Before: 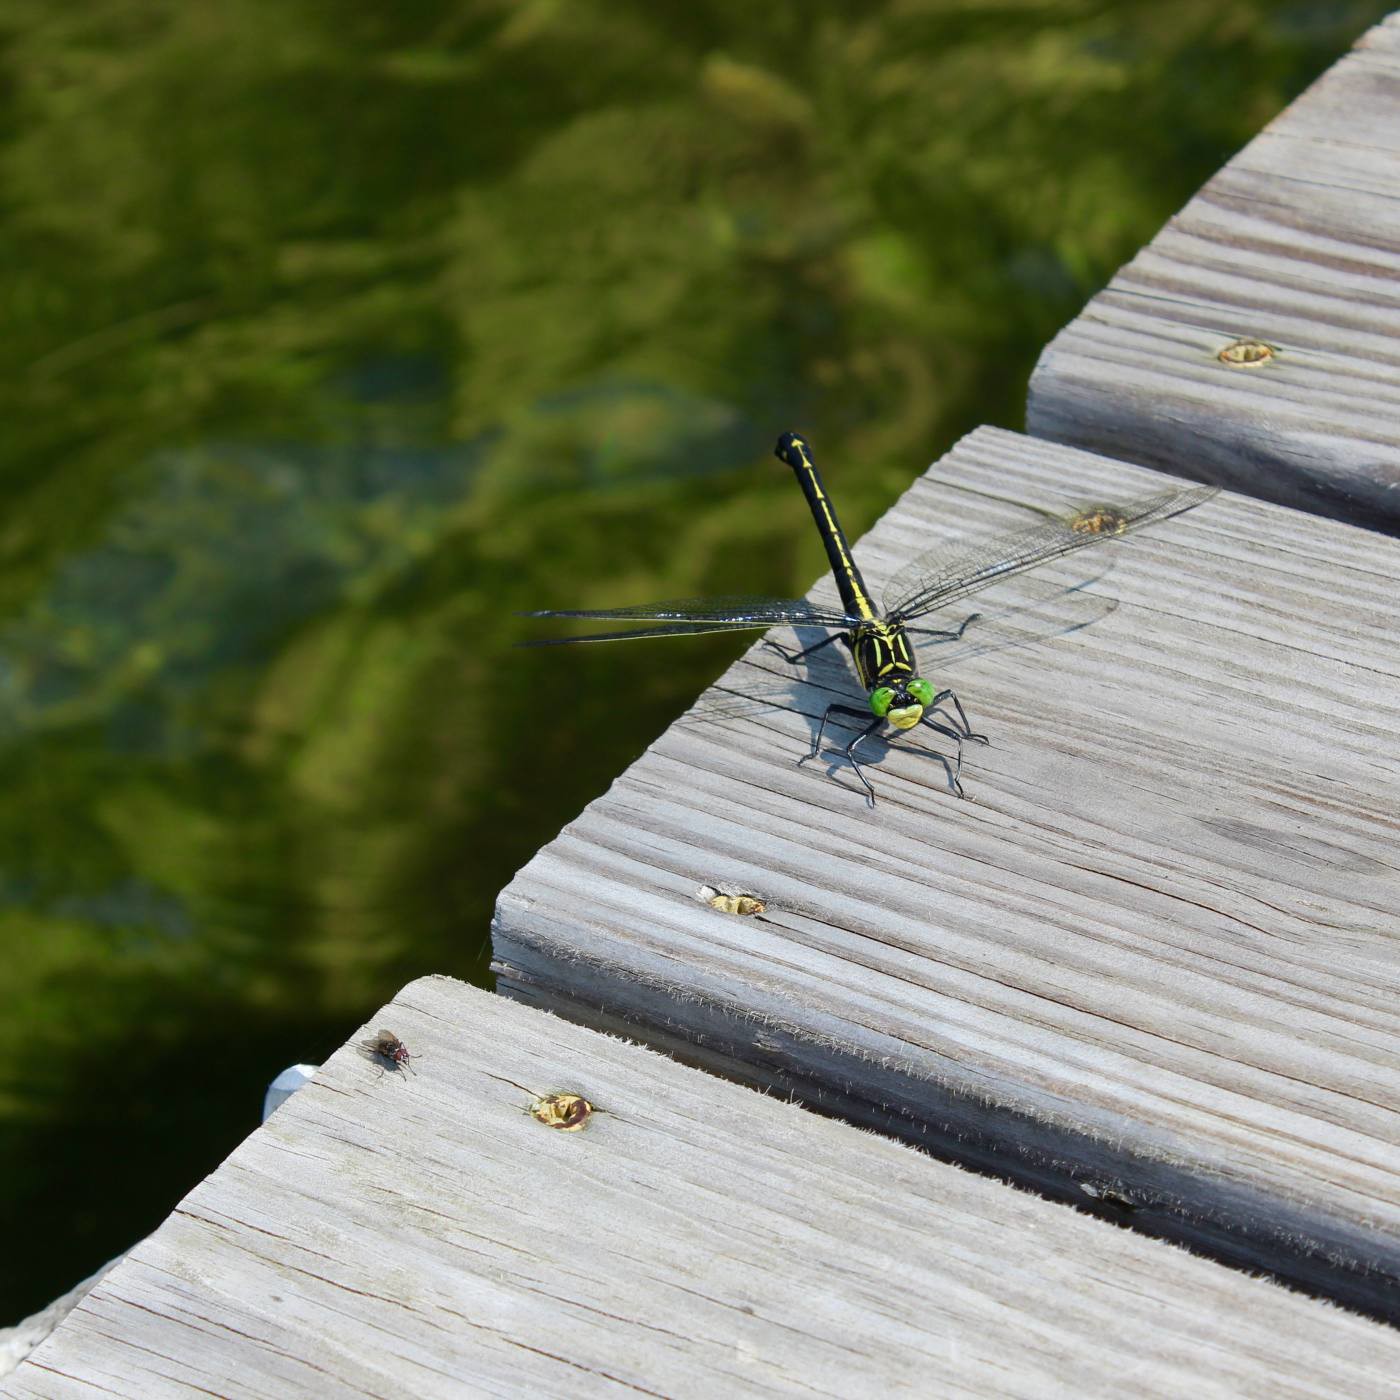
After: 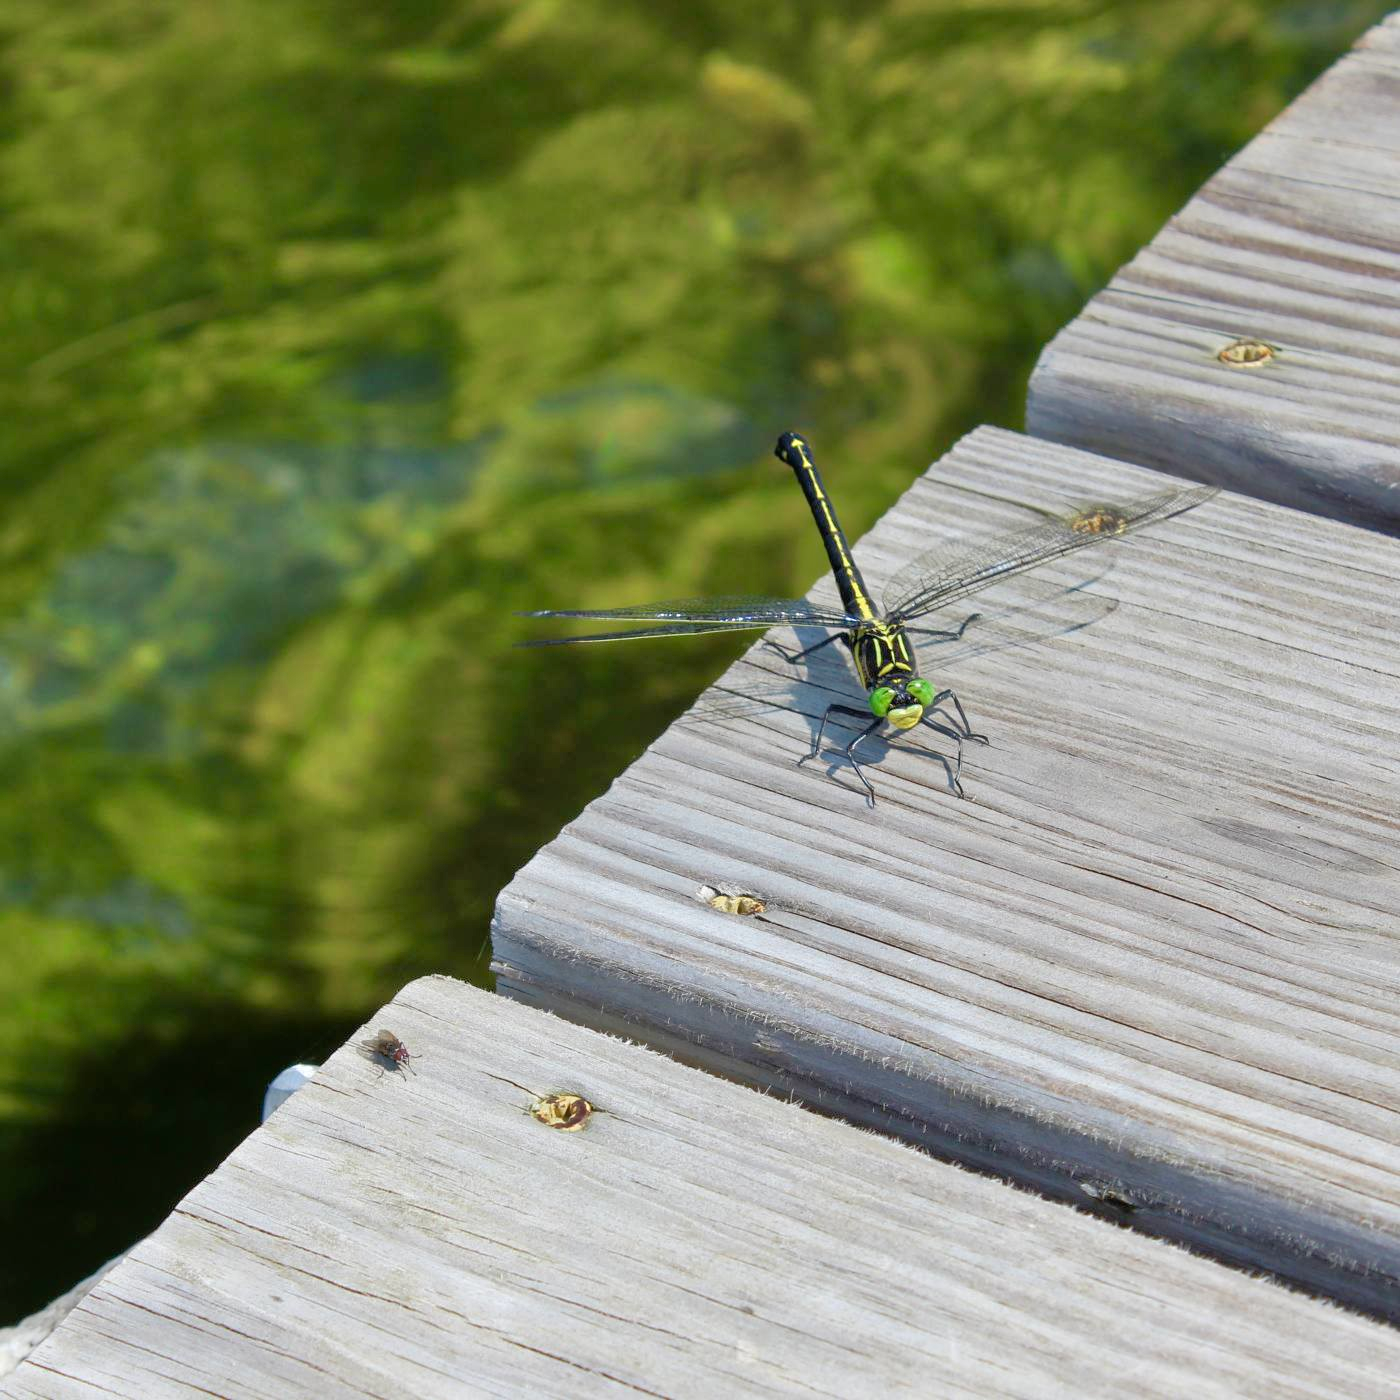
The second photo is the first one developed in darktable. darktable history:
tone equalizer: -7 EV 0.157 EV, -6 EV 0.58 EV, -5 EV 1.13 EV, -4 EV 1.34 EV, -3 EV 1.14 EV, -2 EV 0.6 EV, -1 EV 0.147 EV
